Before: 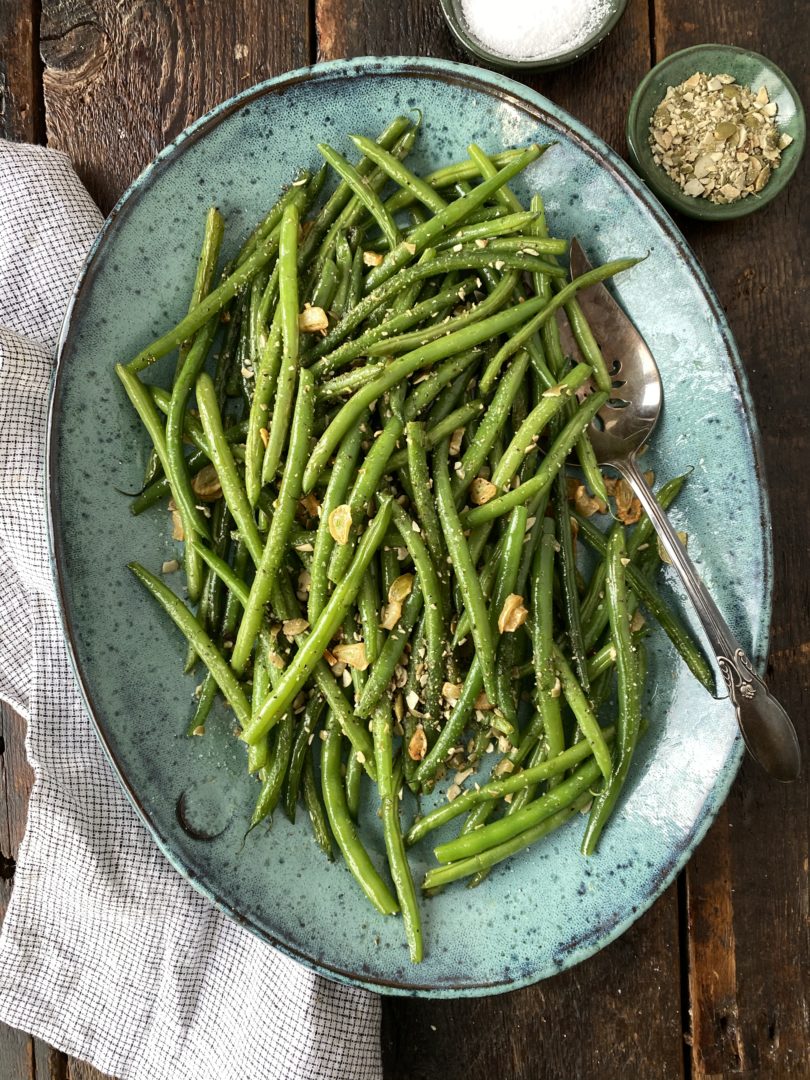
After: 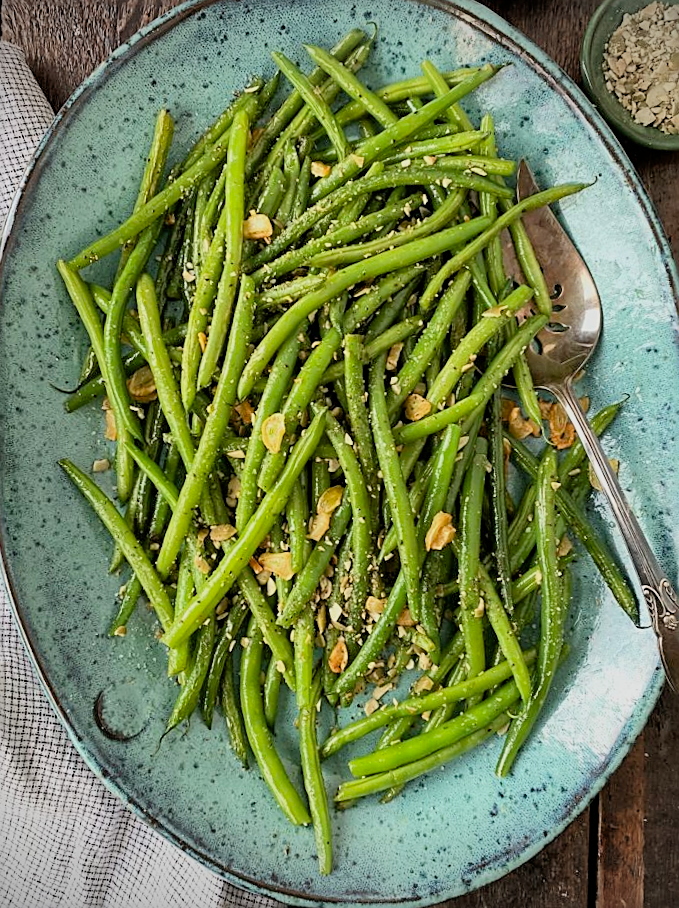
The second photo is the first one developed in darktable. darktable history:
crop and rotate: angle -3.18°, left 5.388%, top 5.201%, right 4.619%, bottom 4.597%
exposure: exposure 0.782 EV, compensate highlight preservation false
tone equalizer: -8 EV 0.229 EV, -7 EV 0.391 EV, -6 EV 0.424 EV, -5 EV 0.225 EV, -3 EV -0.249 EV, -2 EV -0.414 EV, -1 EV -0.429 EV, +0 EV -0.266 EV, smoothing diameter 2%, edges refinement/feathering 22, mask exposure compensation -1.57 EV, filter diffusion 5
sharpen: amount 0.742
vignetting: fall-off start 97.19%, width/height ratio 1.187
filmic rgb: black relative exposure -7.72 EV, white relative exposure 4.37 EV, threshold 2.94 EV, structure ↔ texture 99.2%, hardness 3.76, latitude 39.03%, contrast 0.976, highlights saturation mix 8.92%, shadows ↔ highlights balance 4.03%, preserve chrominance max RGB, color science v6 (2022), iterations of high-quality reconstruction 0, contrast in shadows safe, contrast in highlights safe, enable highlight reconstruction true
